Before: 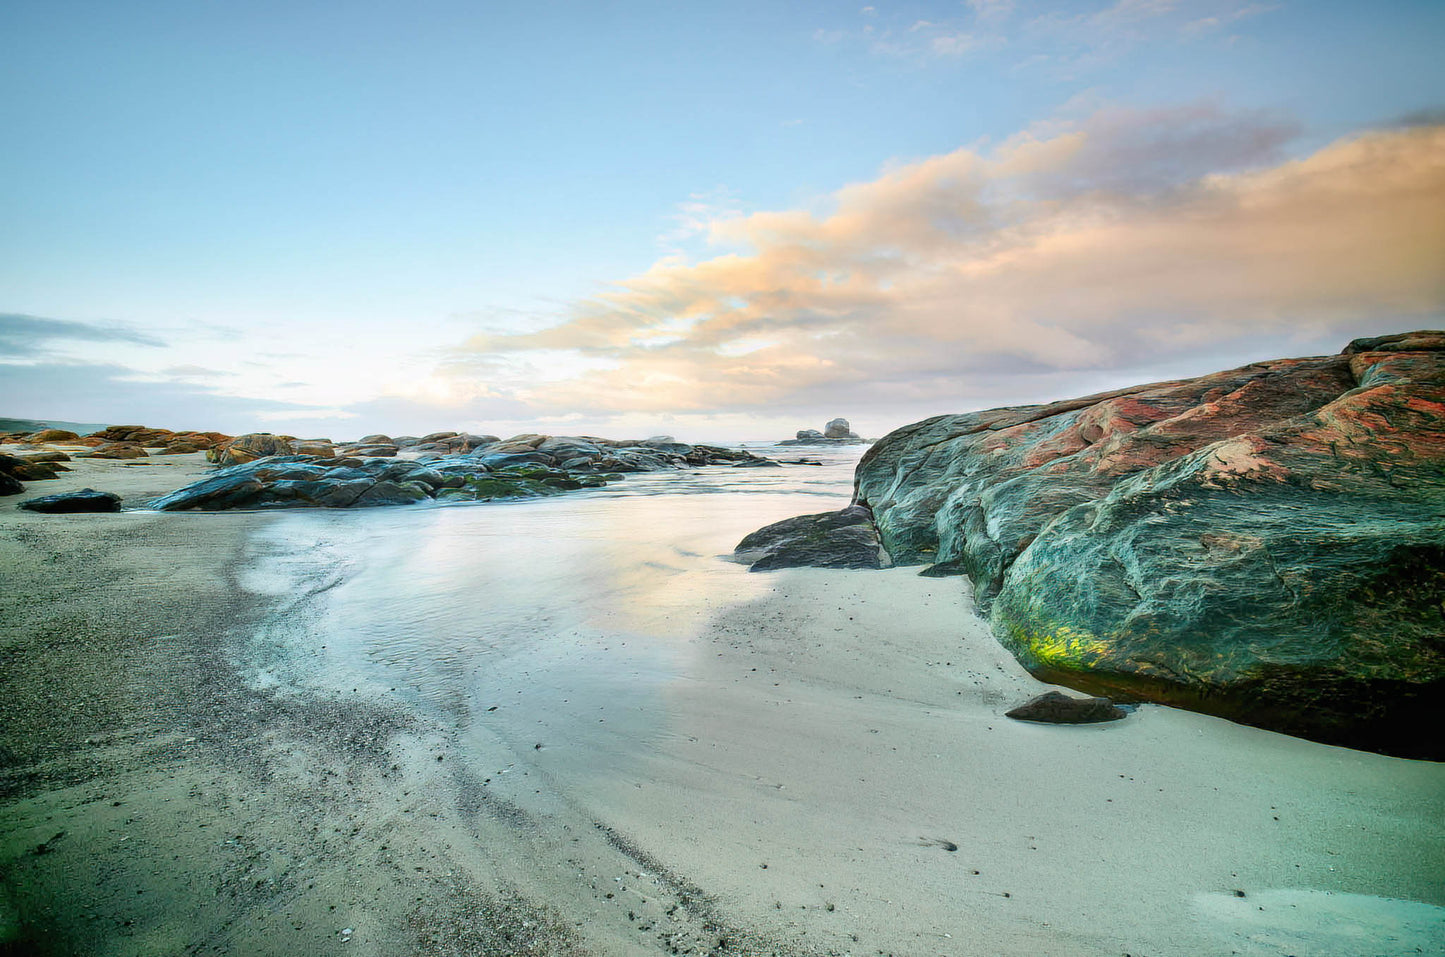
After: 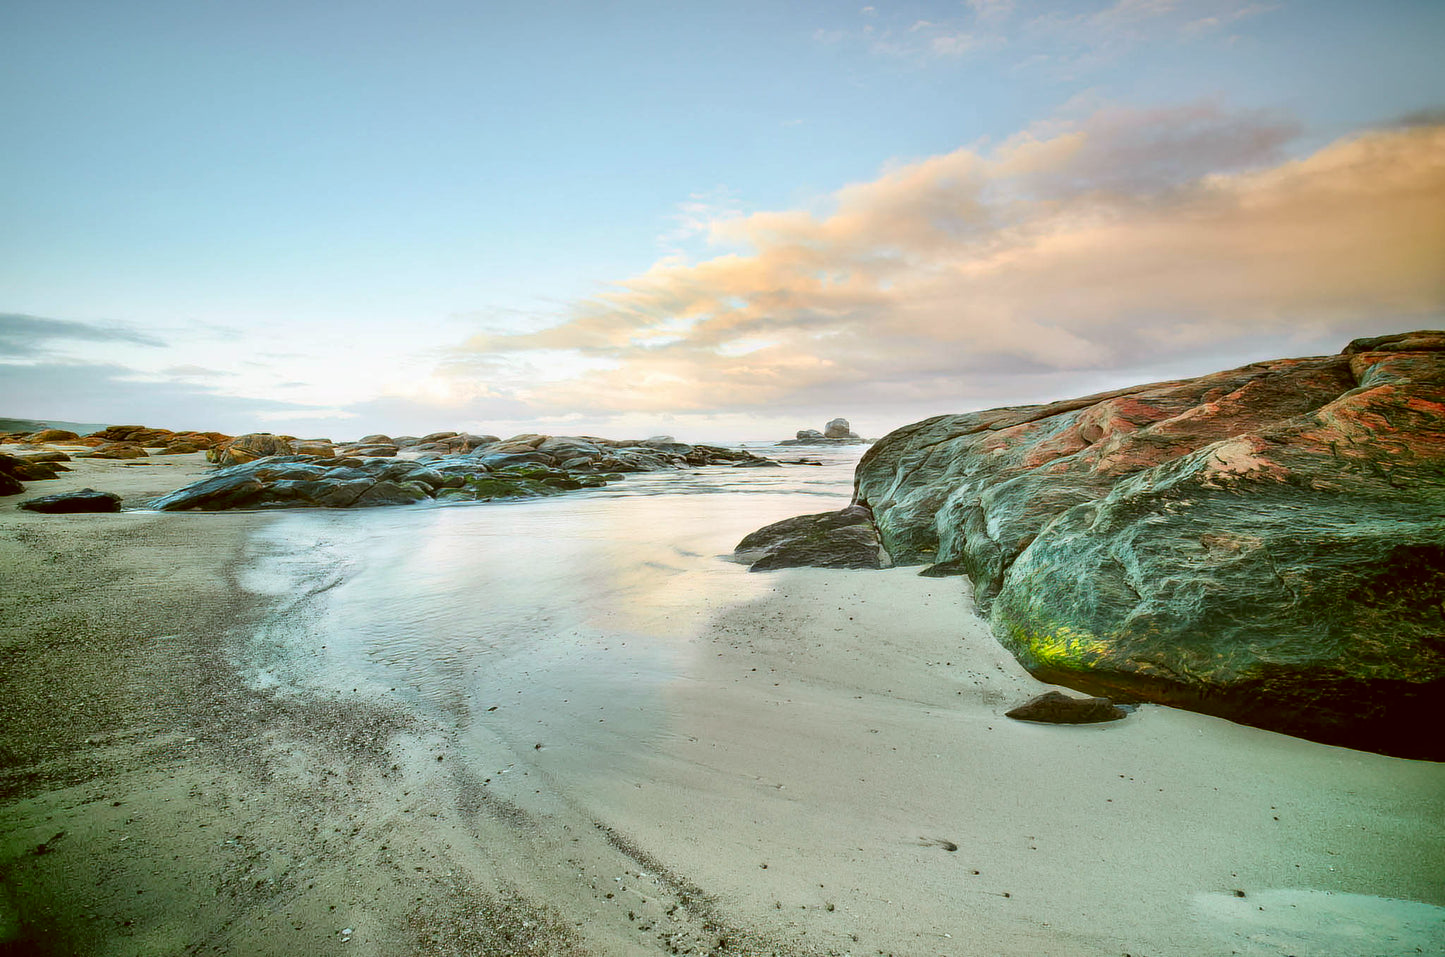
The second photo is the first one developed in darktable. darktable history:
color correction: highlights a* -0.594, highlights b* 0.157, shadows a* 5.29, shadows b* 20.27
